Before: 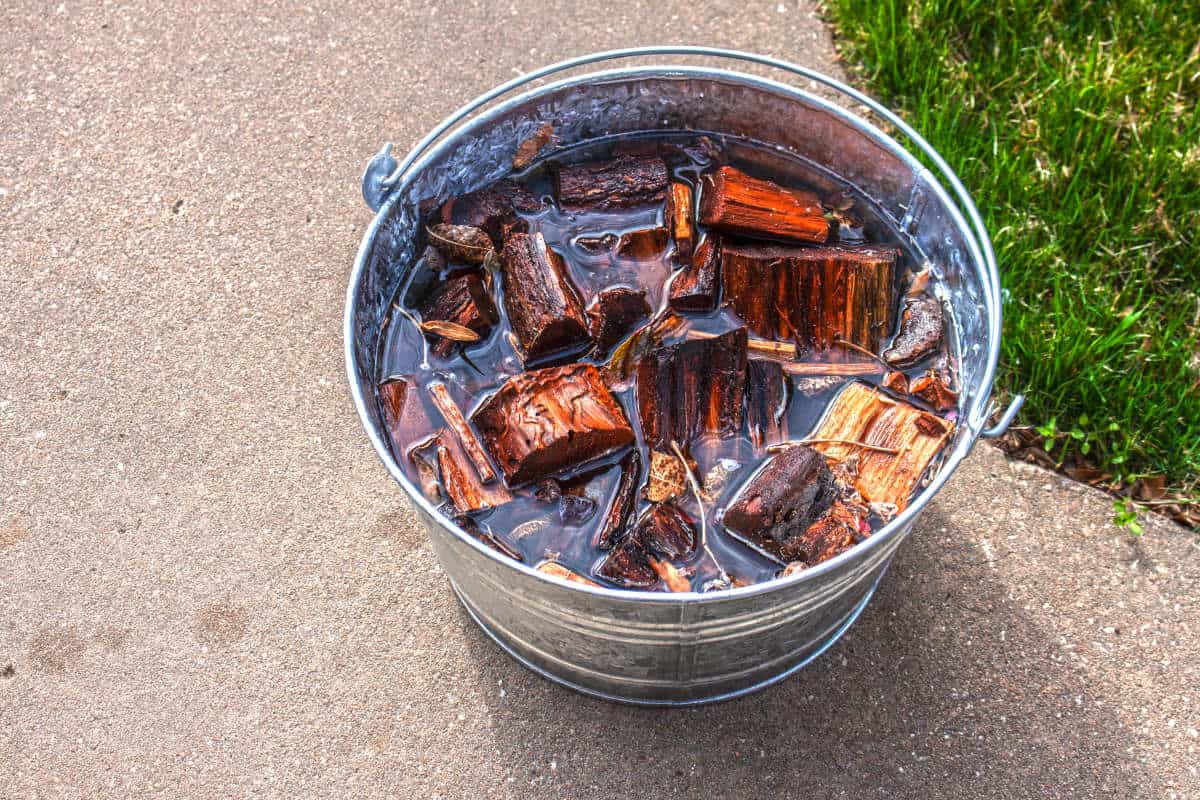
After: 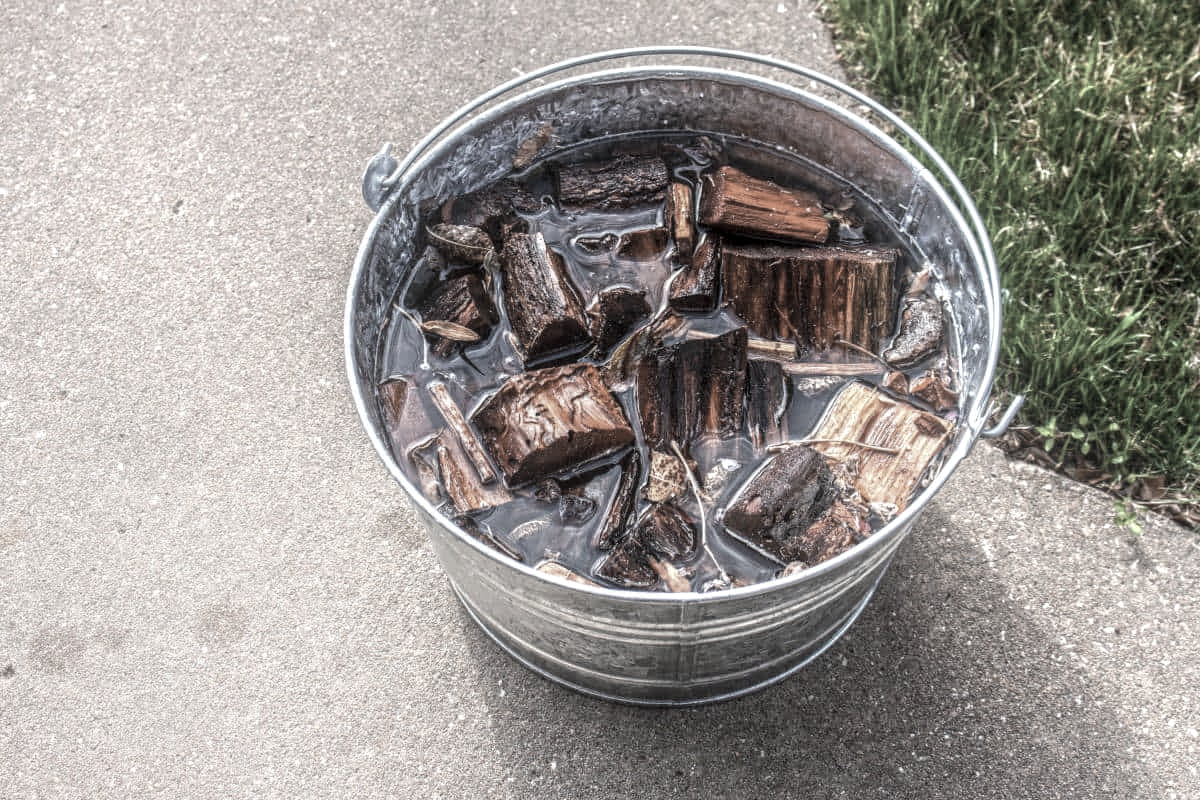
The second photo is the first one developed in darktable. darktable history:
local contrast: on, module defaults
color correction: saturation 0.3
bloom: size 16%, threshold 98%, strength 20%
